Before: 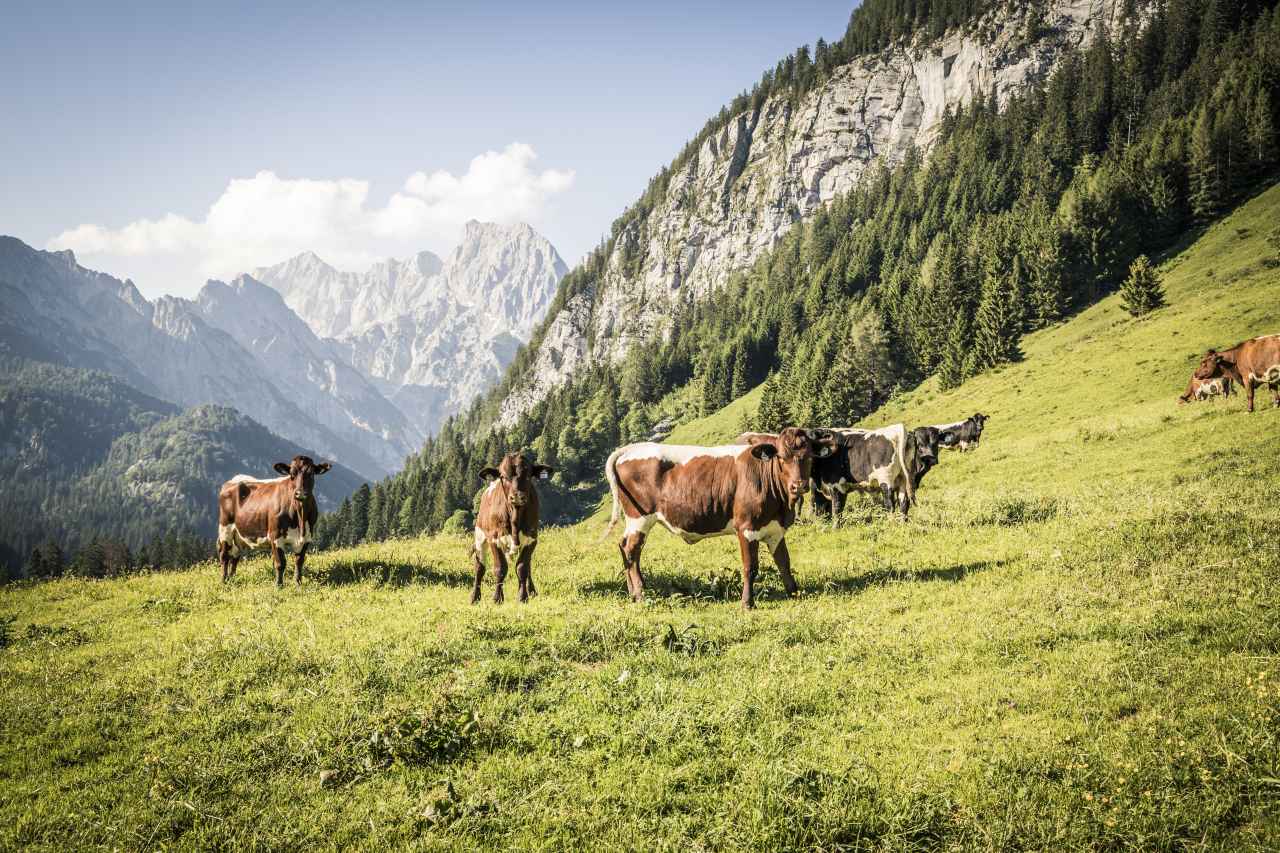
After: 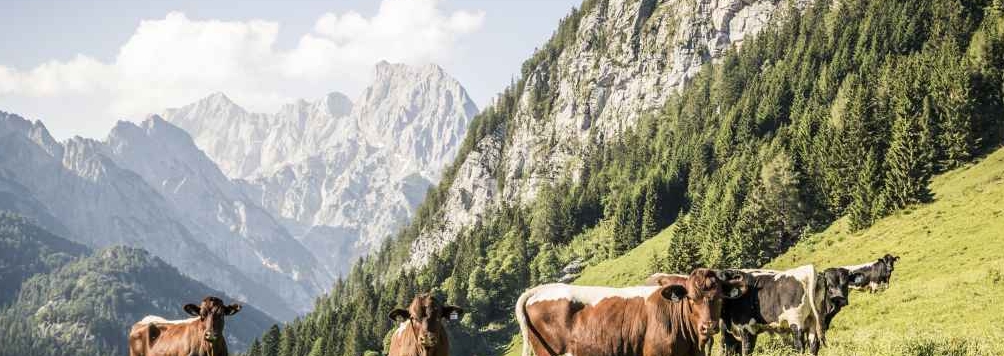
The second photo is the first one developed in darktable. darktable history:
crop: left 7.098%, top 18.649%, right 14.406%, bottom 39.532%
